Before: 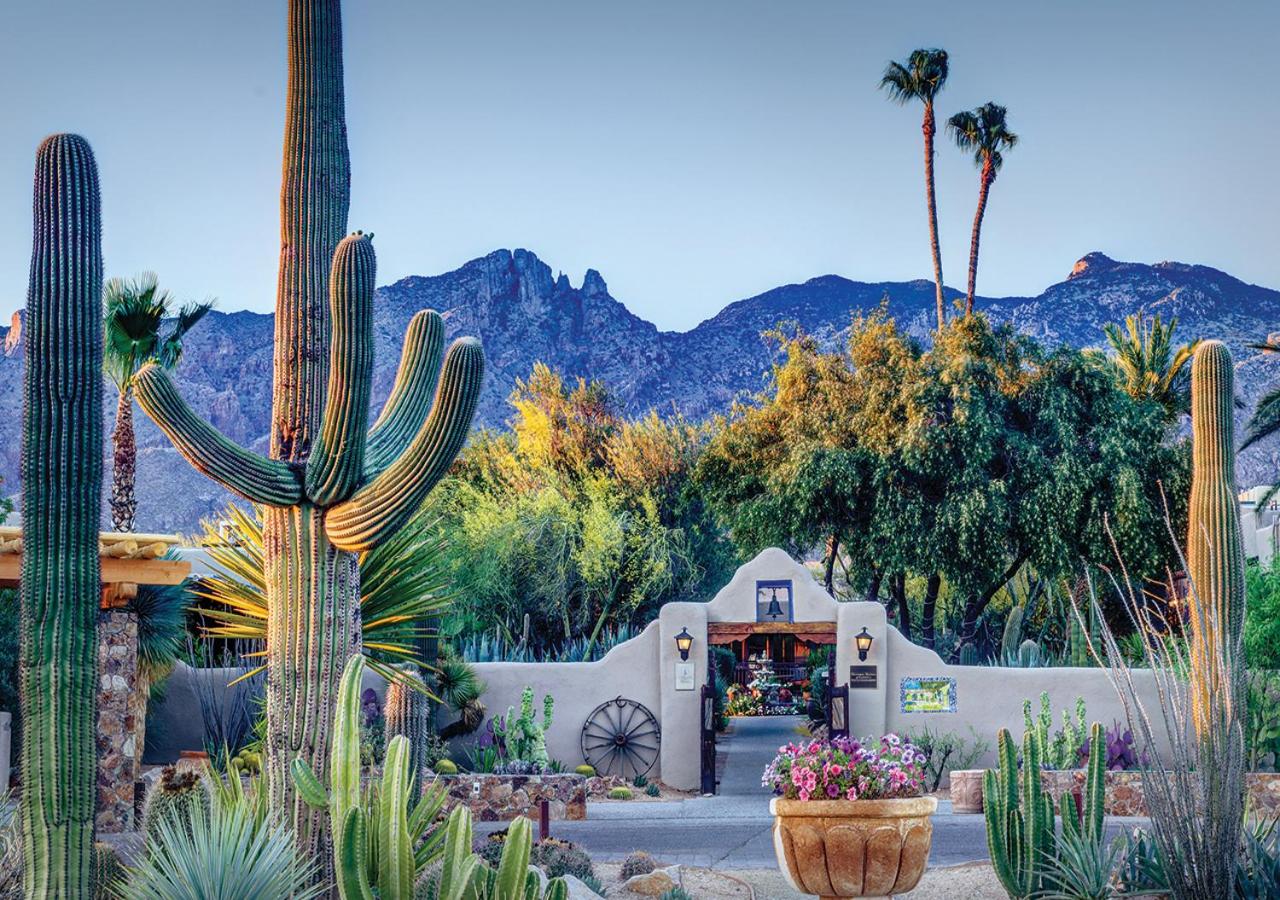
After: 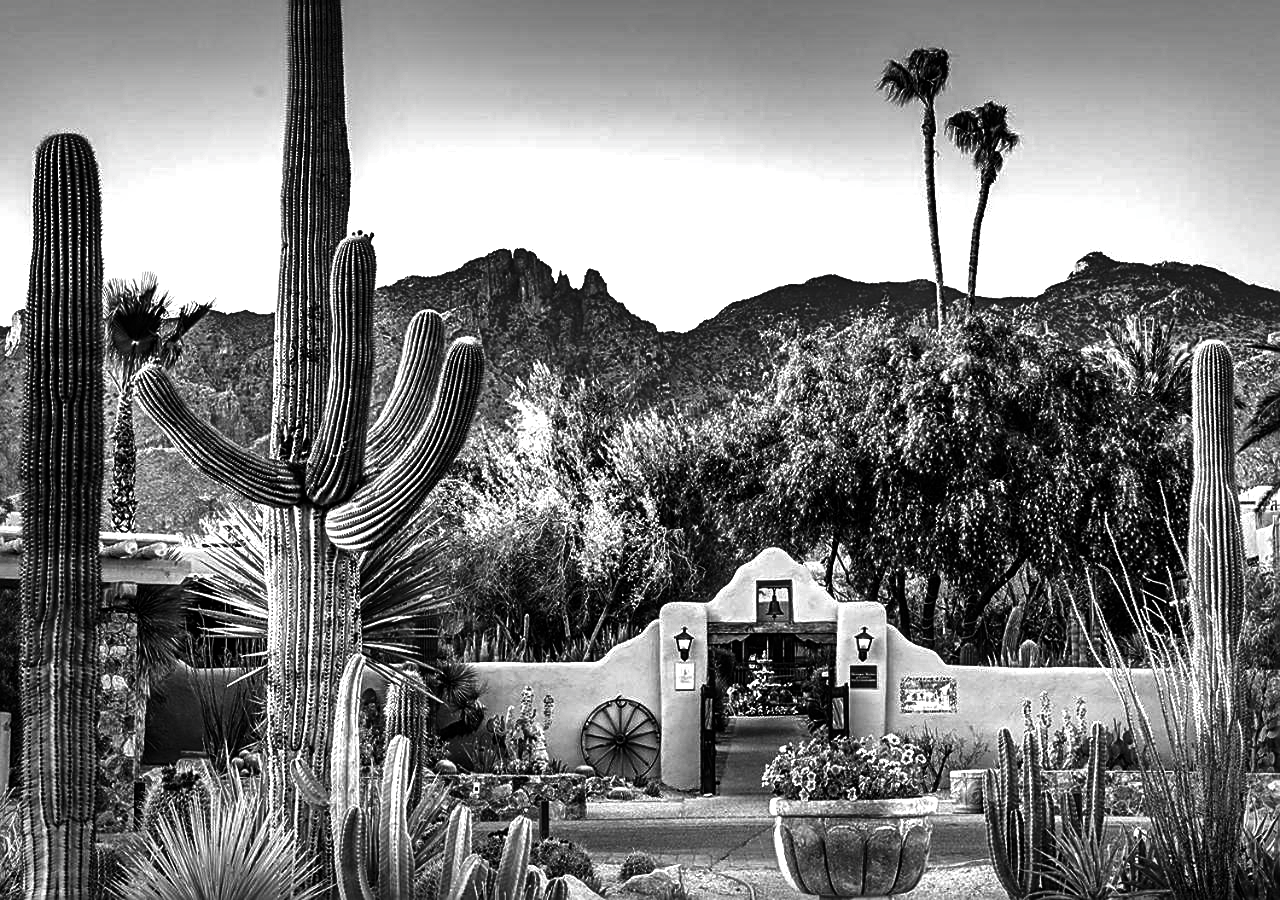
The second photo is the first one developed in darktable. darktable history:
shadows and highlights: radius 101.69, shadows 50.45, highlights -65.26, soften with gaussian
exposure: black level correction 0, exposure 0.892 EV, compensate highlight preservation false
color zones: curves: ch0 [(0, 0.5) (0.125, 0.4) (0.25, 0.5) (0.375, 0.4) (0.5, 0.4) (0.625, 0.35) (0.75, 0.35) (0.875, 0.5)]; ch1 [(0, 0.35) (0.125, 0.45) (0.25, 0.35) (0.375, 0.35) (0.5, 0.35) (0.625, 0.35) (0.75, 0.45) (0.875, 0.35)]; ch2 [(0, 0.6) (0.125, 0.5) (0.25, 0.5) (0.375, 0.6) (0.5, 0.6) (0.625, 0.5) (0.75, 0.5) (0.875, 0.5)]
sharpen: on, module defaults
contrast brightness saturation: contrast -0.039, brightness -0.599, saturation -0.995
